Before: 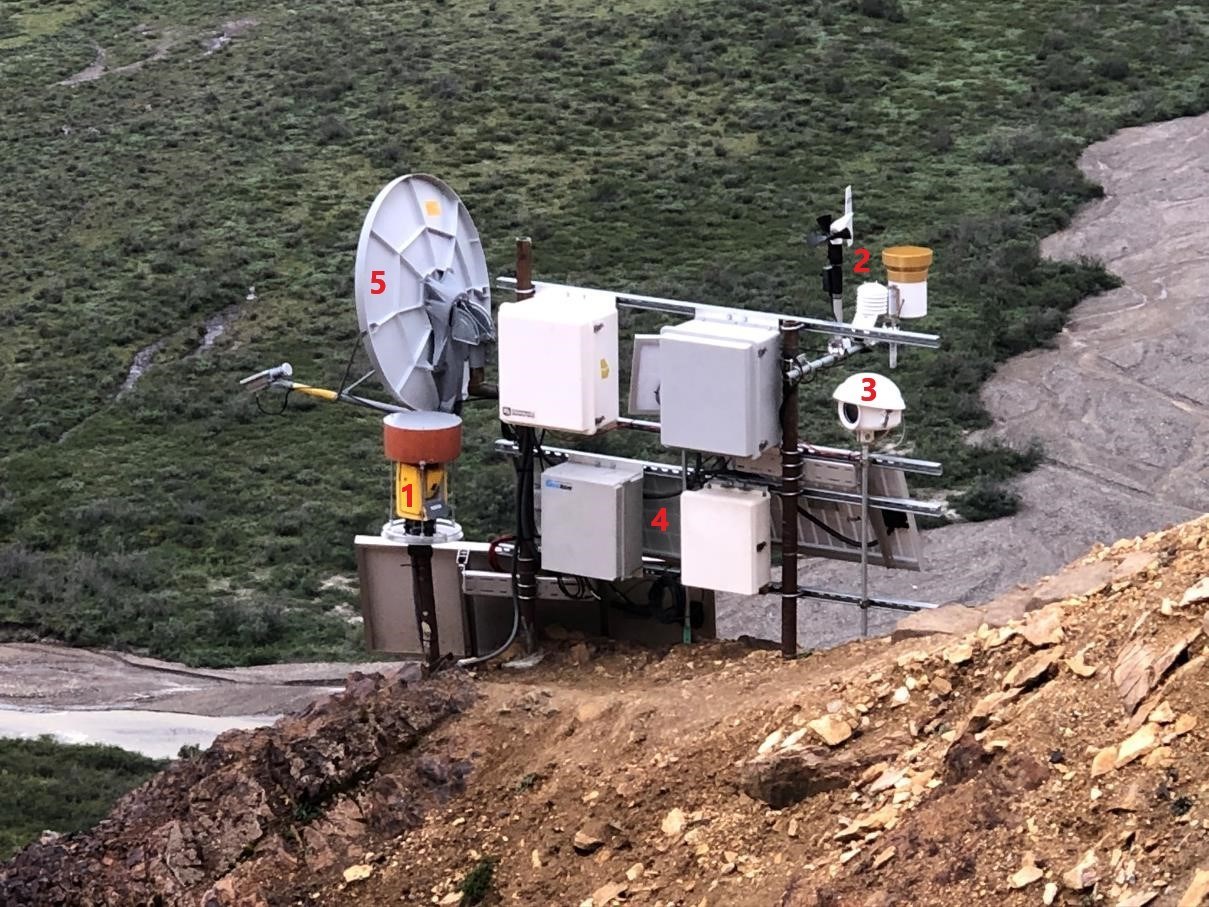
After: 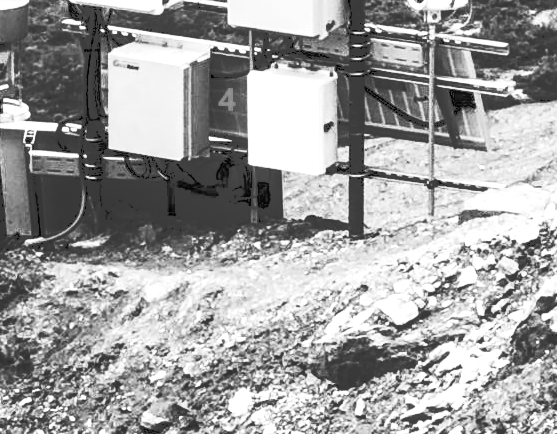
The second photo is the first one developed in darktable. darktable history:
exposure: black level correction 0, exposure 1.102 EV, compensate exposure bias true, compensate highlight preservation false
crop: left 35.853%, top 46.319%, right 18.064%, bottom 5.808%
base curve: curves: ch0 [(0, 0) (0.028, 0.03) (0.121, 0.232) (0.46, 0.748) (0.859, 0.968) (1, 1)], preserve colors none
local contrast: on, module defaults
tone curve: curves: ch0 [(0, 0) (0.003, 0.224) (0.011, 0.229) (0.025, 0.234) (0.044, 0.242) (0.069, 0.249) (0.1, 0.256) (0.136, 0.265) (0.177, 0.285) (0.224, 0.304) (0.277, 0.337) (0.335, 0.385) (0.399, 0.435) (0.468, 0.507) (0.543, 0.59) (0.623, 0.674) (0.709, 0.763) (0.801, 0.852) (0.898, 0.931) (1, 1)], color space Lab, independent channels, preserve colors none
contrast brightness saturation: contrast -0.028, brightness -0.603, saturation -0.999
